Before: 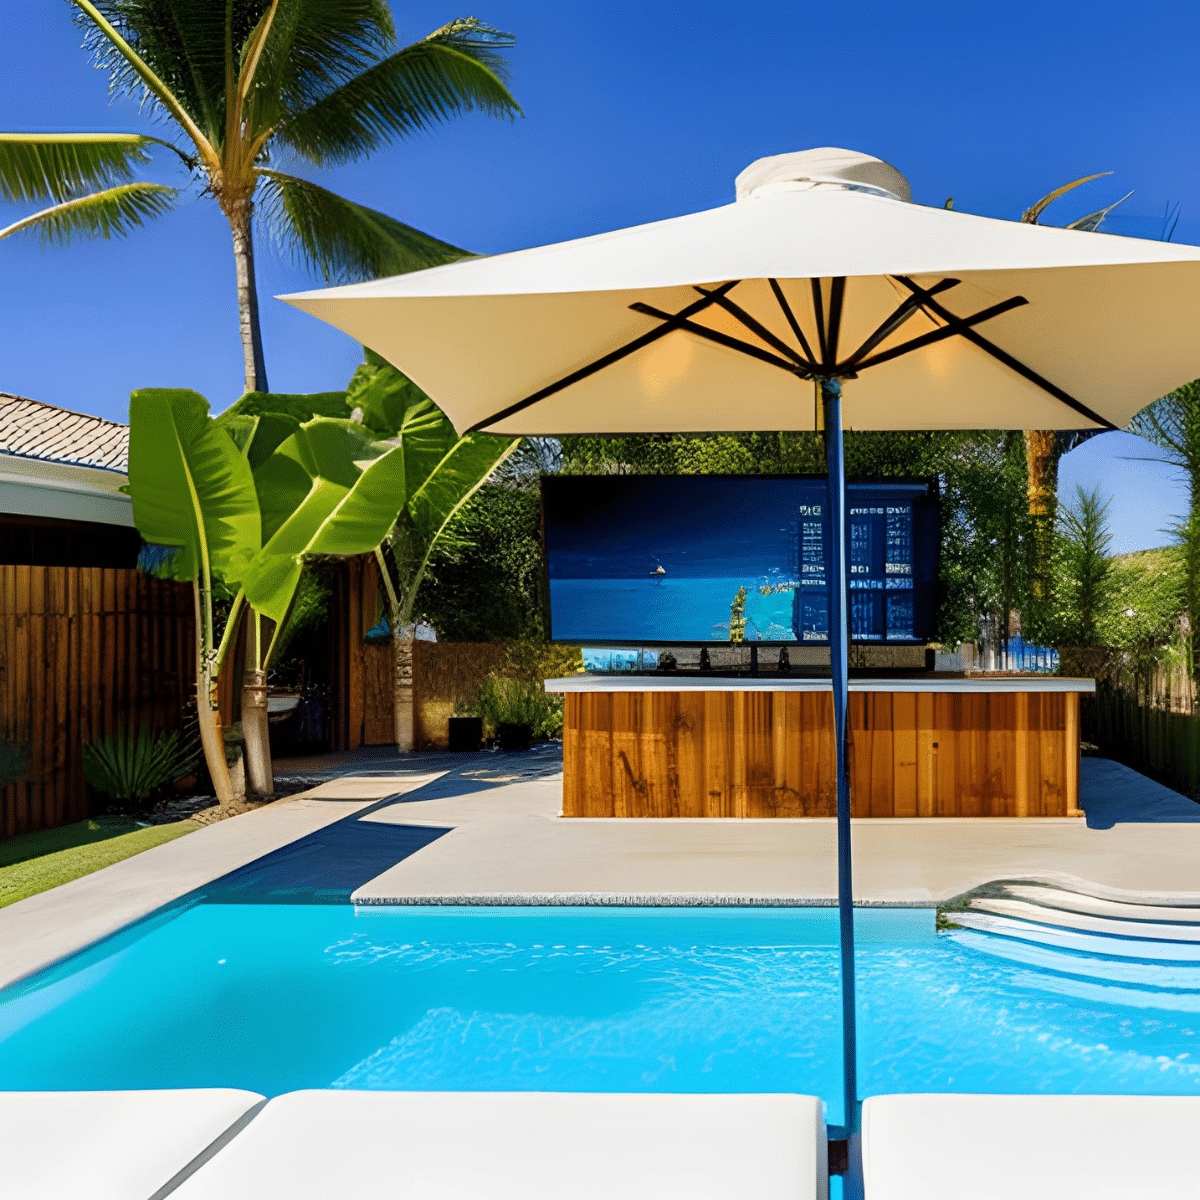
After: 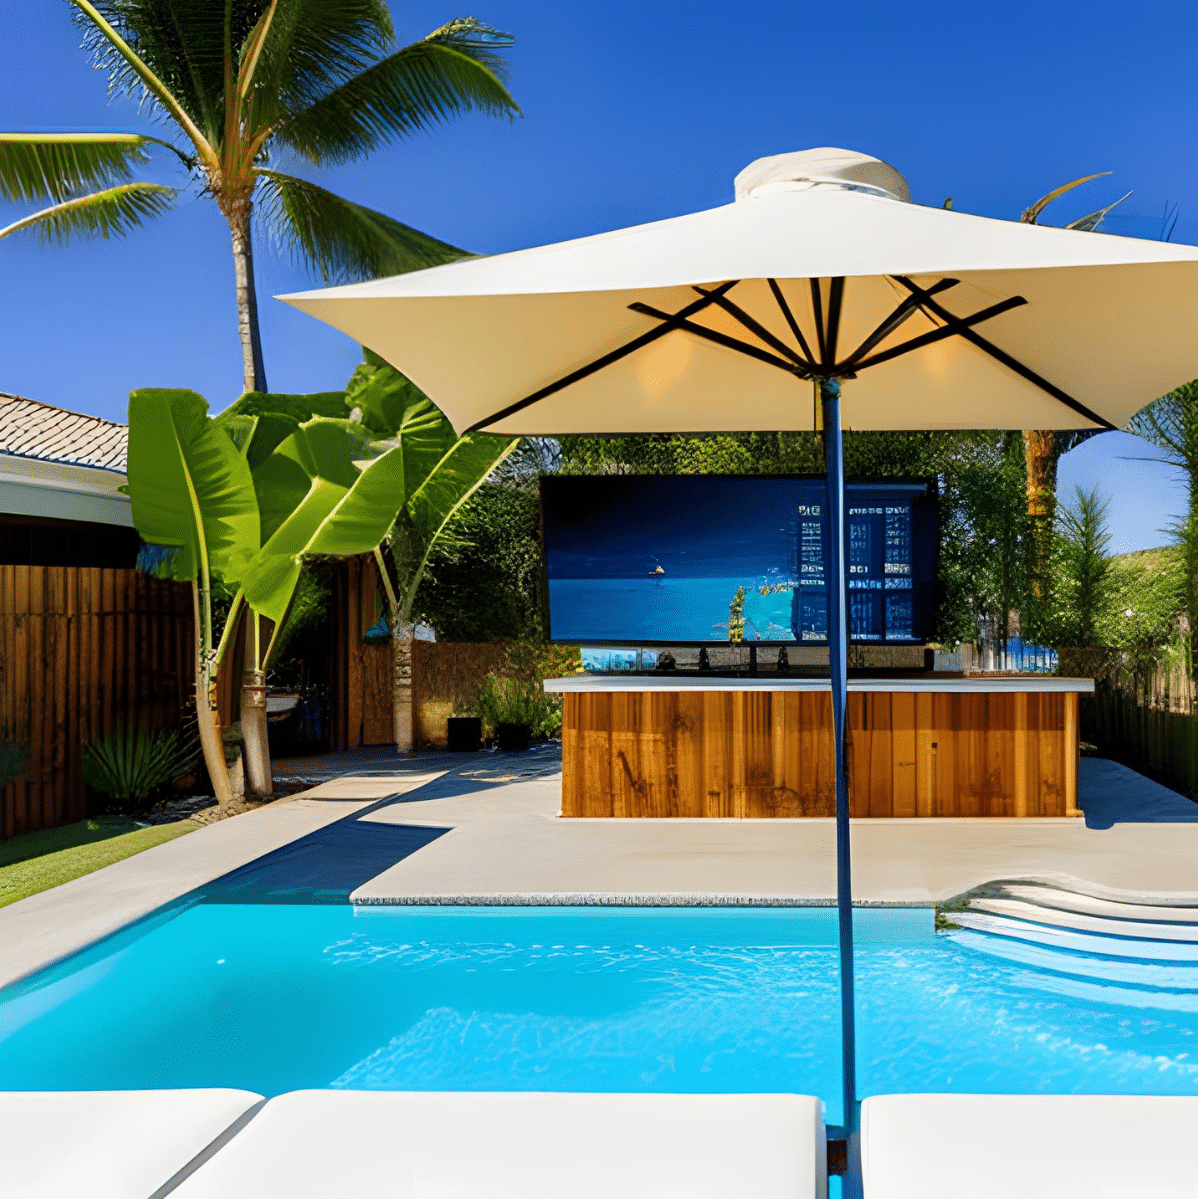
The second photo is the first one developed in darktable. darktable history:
crop and rotate: left 0.1%, bottom 0.014%
tone equalizer: edges refinement/feathering 500, mask exposure compensation -1.57 EV, preserve details no
